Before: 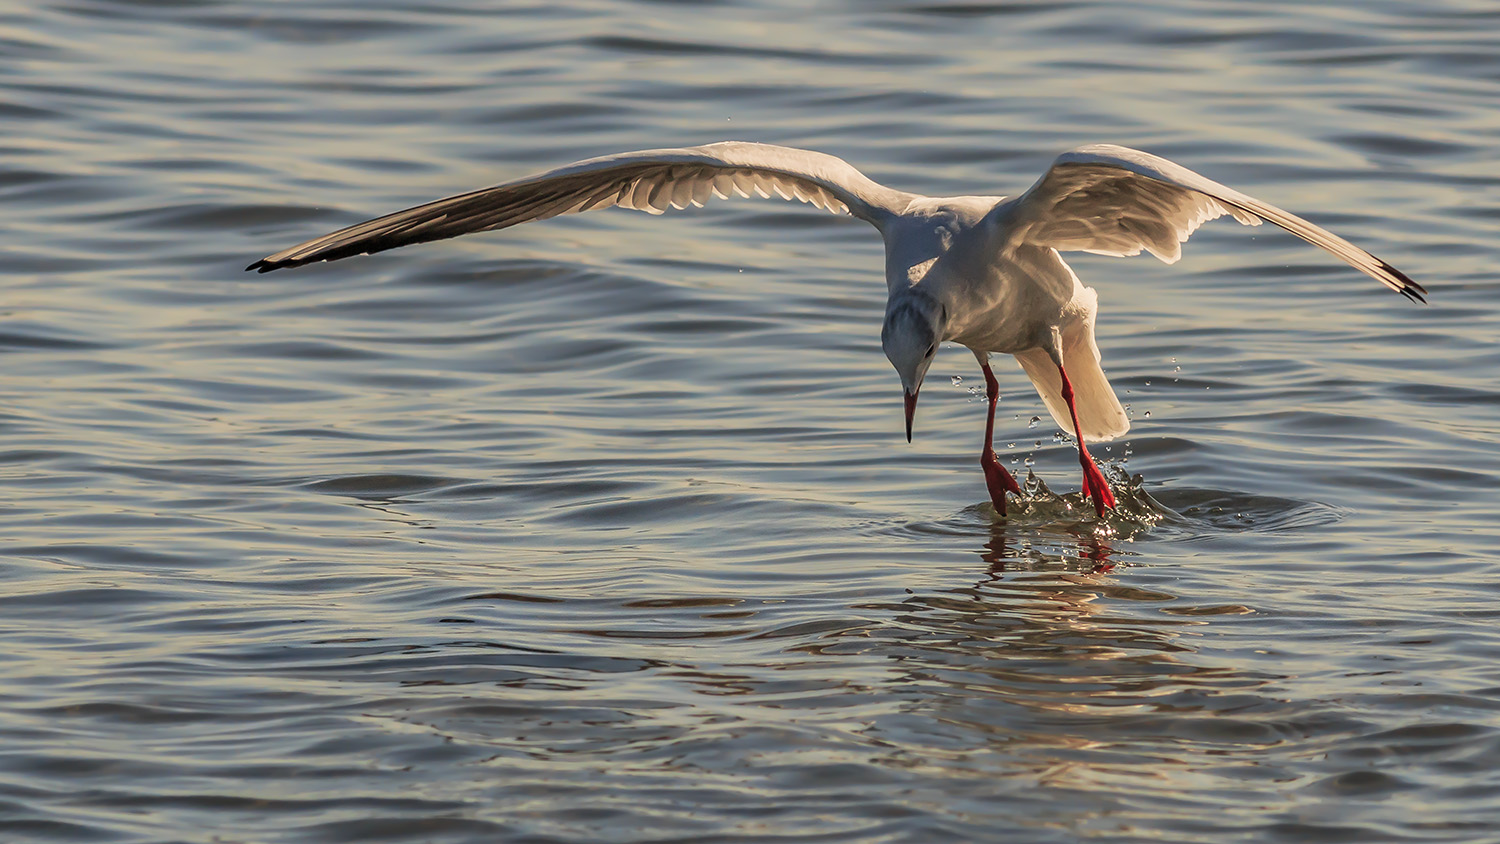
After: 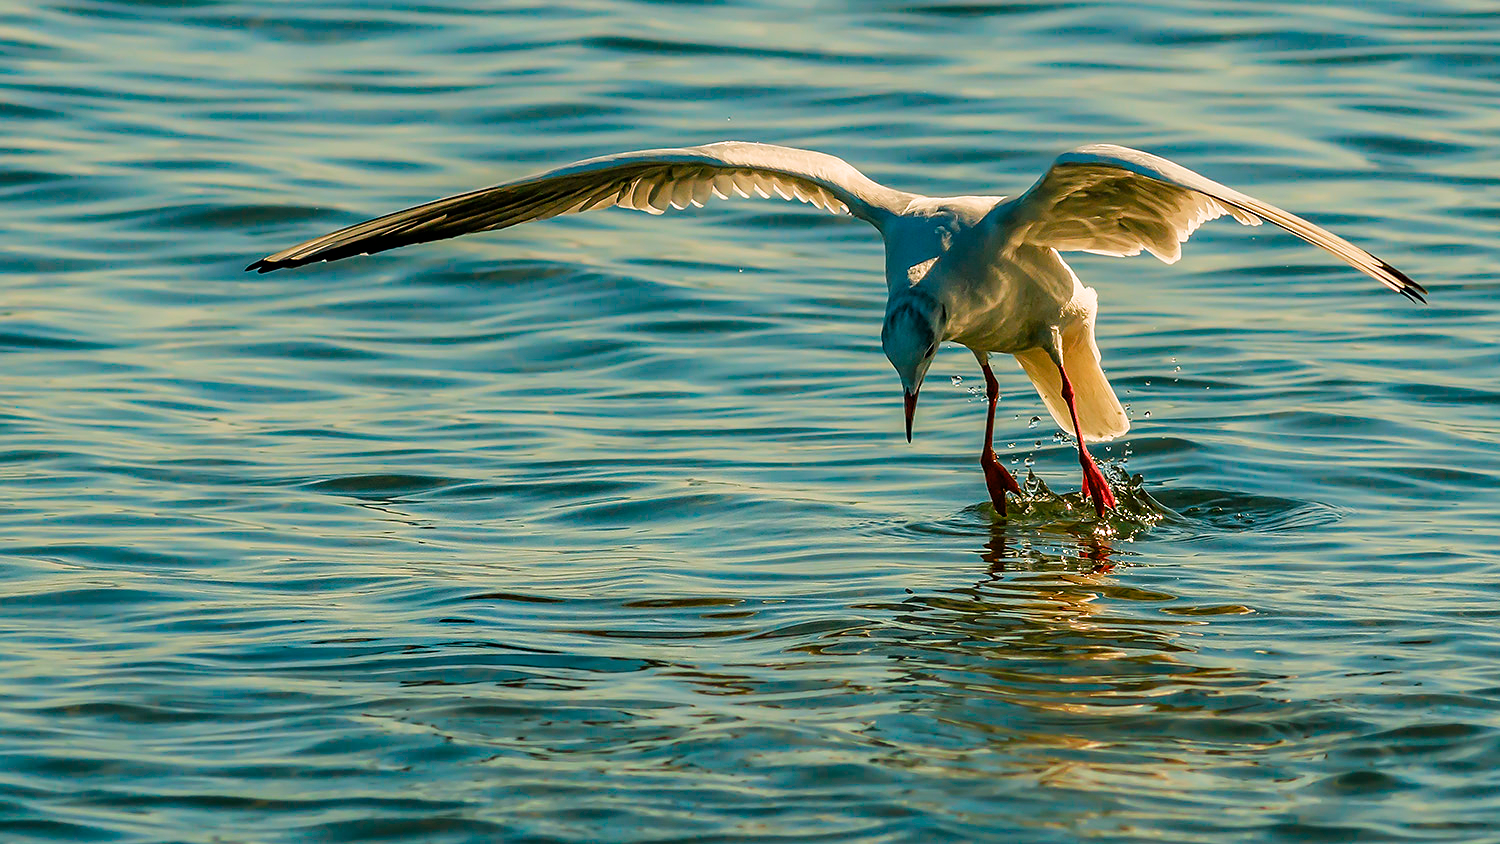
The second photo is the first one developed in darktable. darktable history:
exposure: compensate highlight preservation false
color zones: curves: ch0 [(0, 0.5) (0.143, 0.5) (0.286, 0.5) (0.429, 0.5) (0.571, 0.5) (0.714, 0.476) (0.857, 0.5) (1, 0.5)]; ch2 [(0, 0.5) (0.143, 0.5) (0.286, 0.5) (0.429, 0.5) (0.571, 0.5) (0.714, 0.487) (0.857, 0.5) (1, 0.5)]
sharpen: radius 1.043, threshold 0.943
filmic rgb: black relative exposure -8.19 EV, white relative exposure 2.2 EV, target white luminance 99.871%, hardness 7.15, latitude 75.24%, contrast 1.322, highlights saturation mix -2.99%, shadows ↔ highlights balance 30.21%, color science v6 (2022)
color balance rgb: power › chroma 2.158%, power › hue 166.88°, linear chroma grading › shadows 31.567%, linear chroma grading › global chroma -1.744%, linear chroma grading › mid-tones 3.773%, perceptual saturation grading › global saturation 36.049%, perceptual saturation grading › shadows 36.126%, contrast -10.628%
